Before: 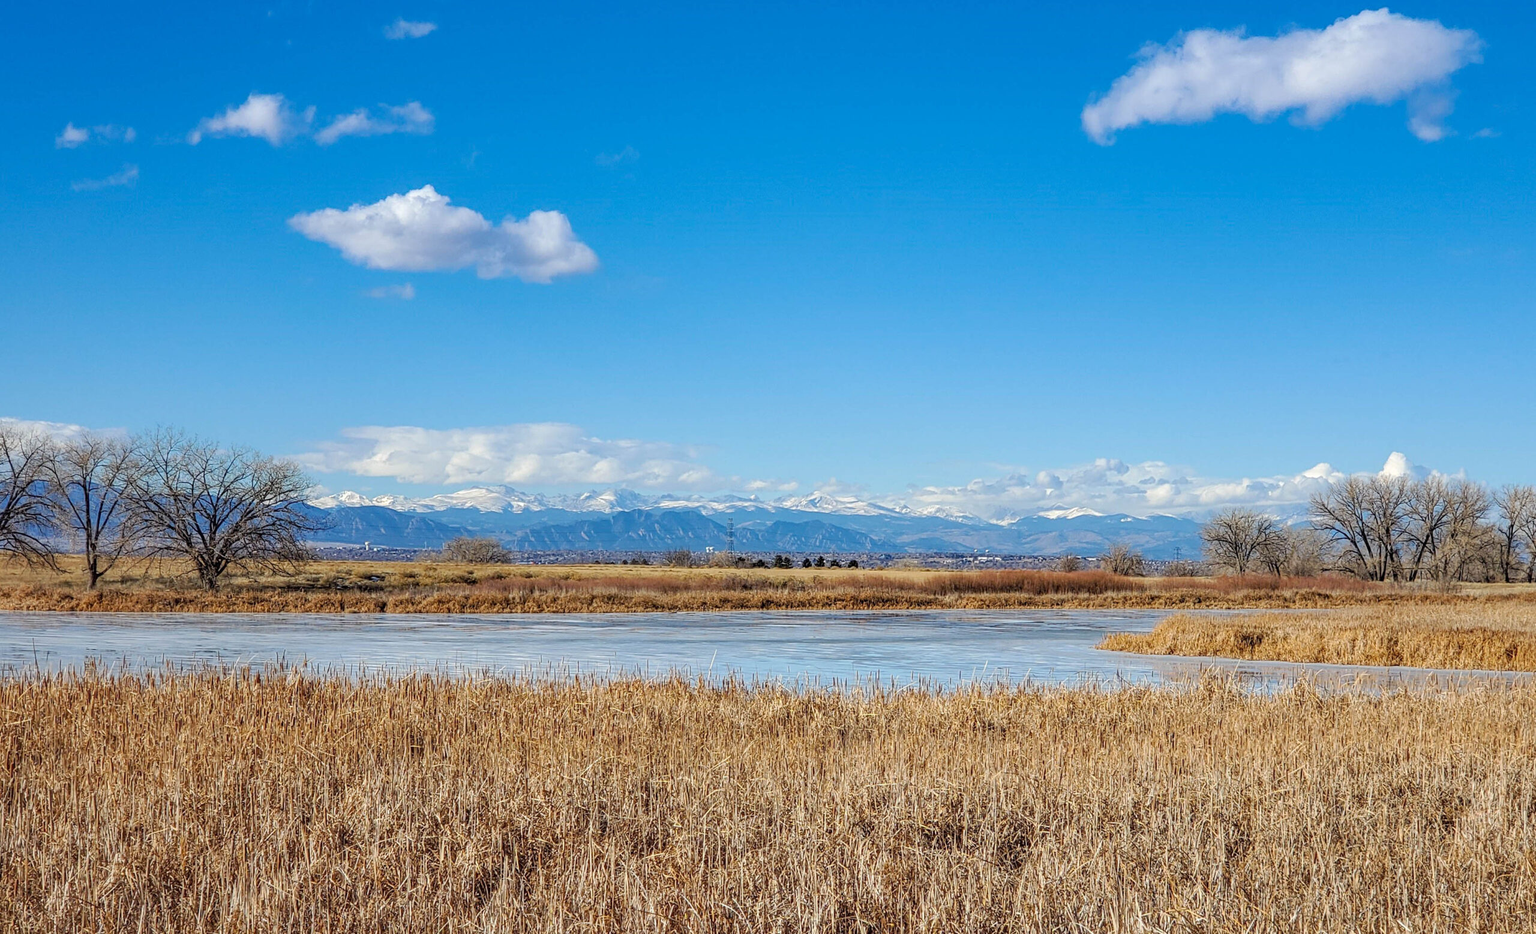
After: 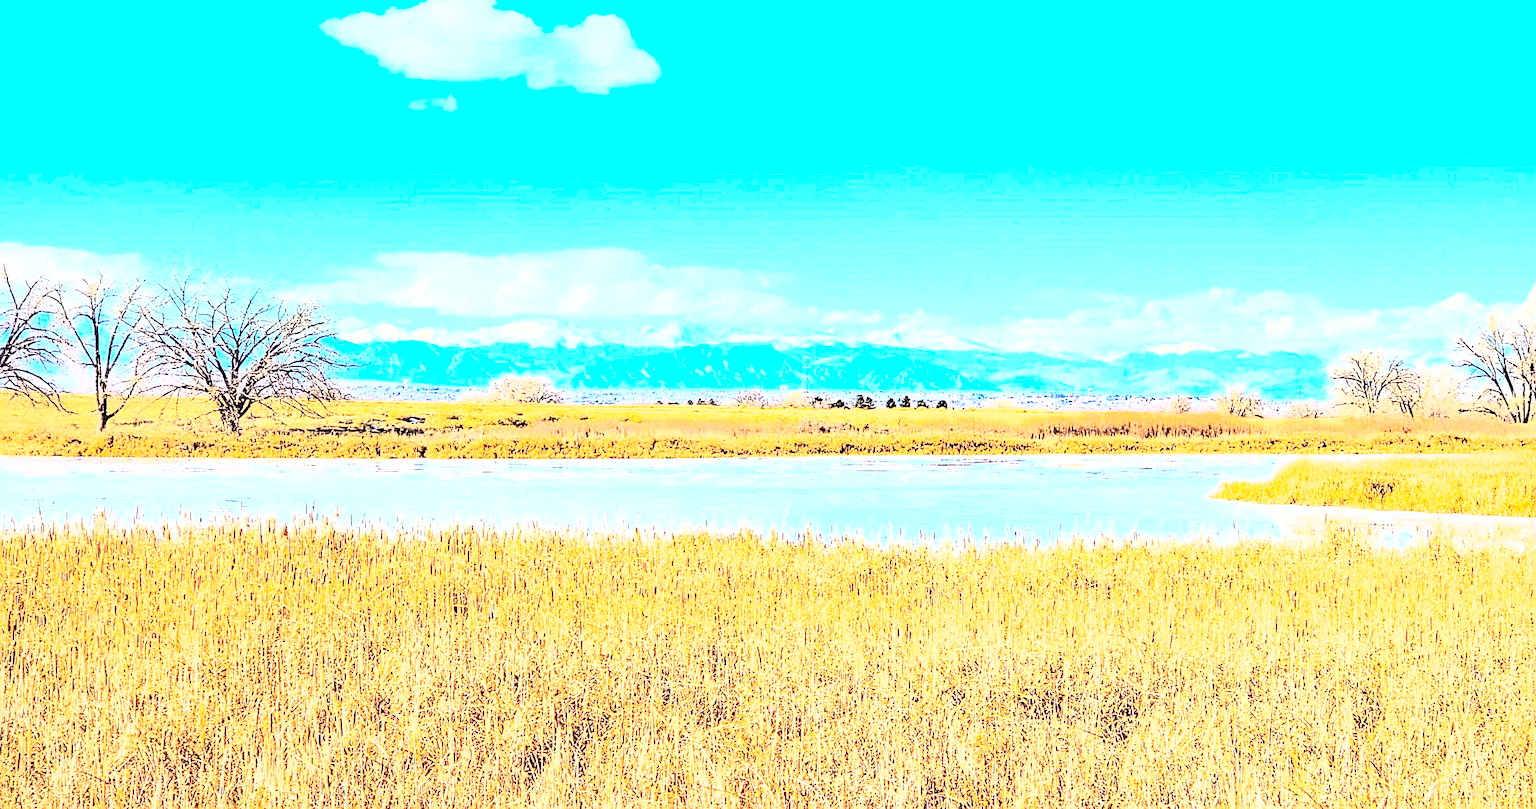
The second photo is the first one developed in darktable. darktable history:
sharpen: on, module defaults
exposure: black level correction 0, exposure 1.45 EV, compensate exposure bias true, compensate highlight preservation false
contrast brightness saturation: contrast 0.388, brightness 0.53
crop: top 21.213%, right 9.4%, bottom 0.247%
color balance rgb: power › luminance -3.977%, power › chroma 0.587%, power › hue 42.4°, linear chroma grading › global chroma 25.249%, perceptual saturation grading › global saturation 0.703%, global vibrance 20%
base curve: curves: ch0 [(0, 0) (0.007, 0.004) (0.027, 0.03) (0.046, 0.07) (0.207, 0.54) (0.442, 0.872) (0.673, 0.972) (1, 1)]
